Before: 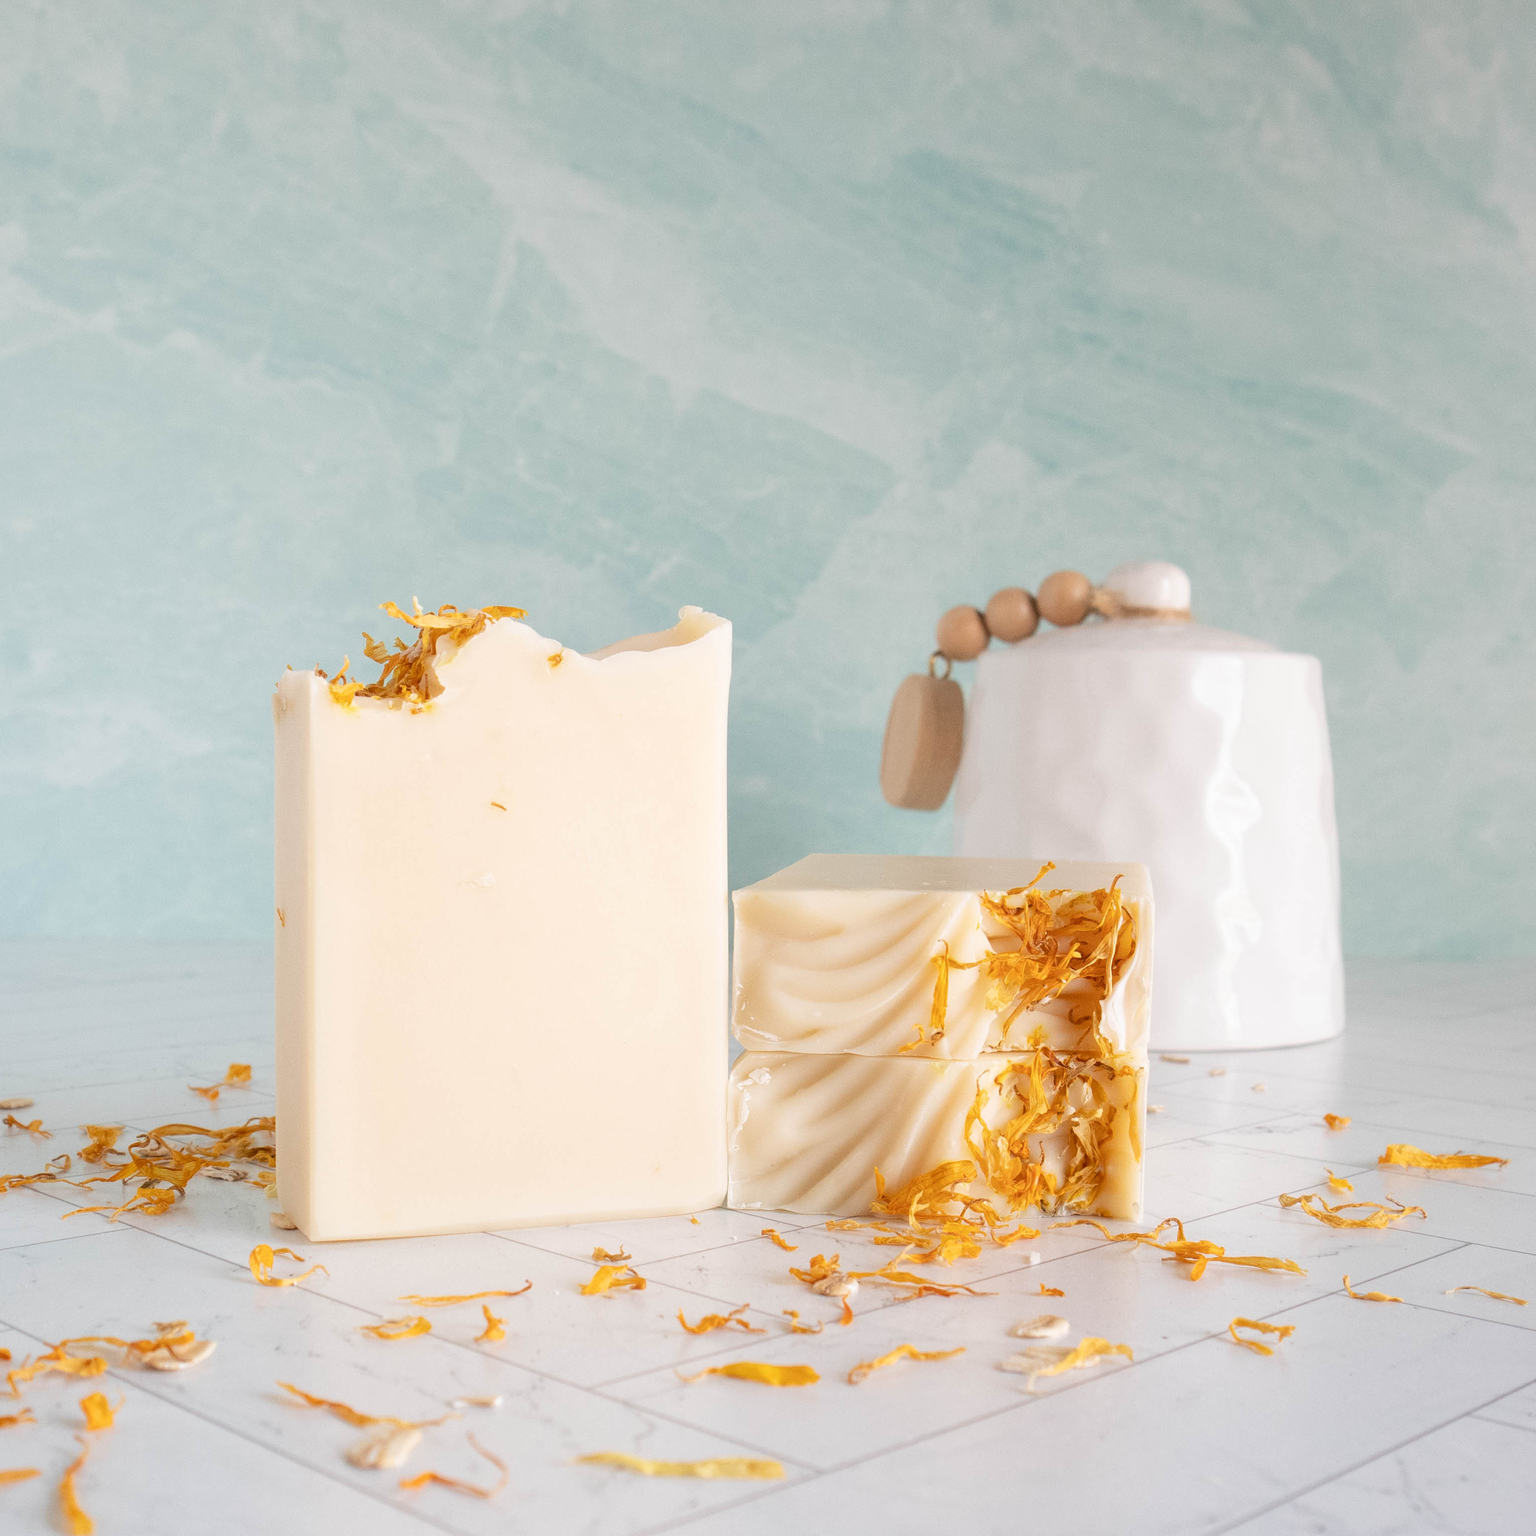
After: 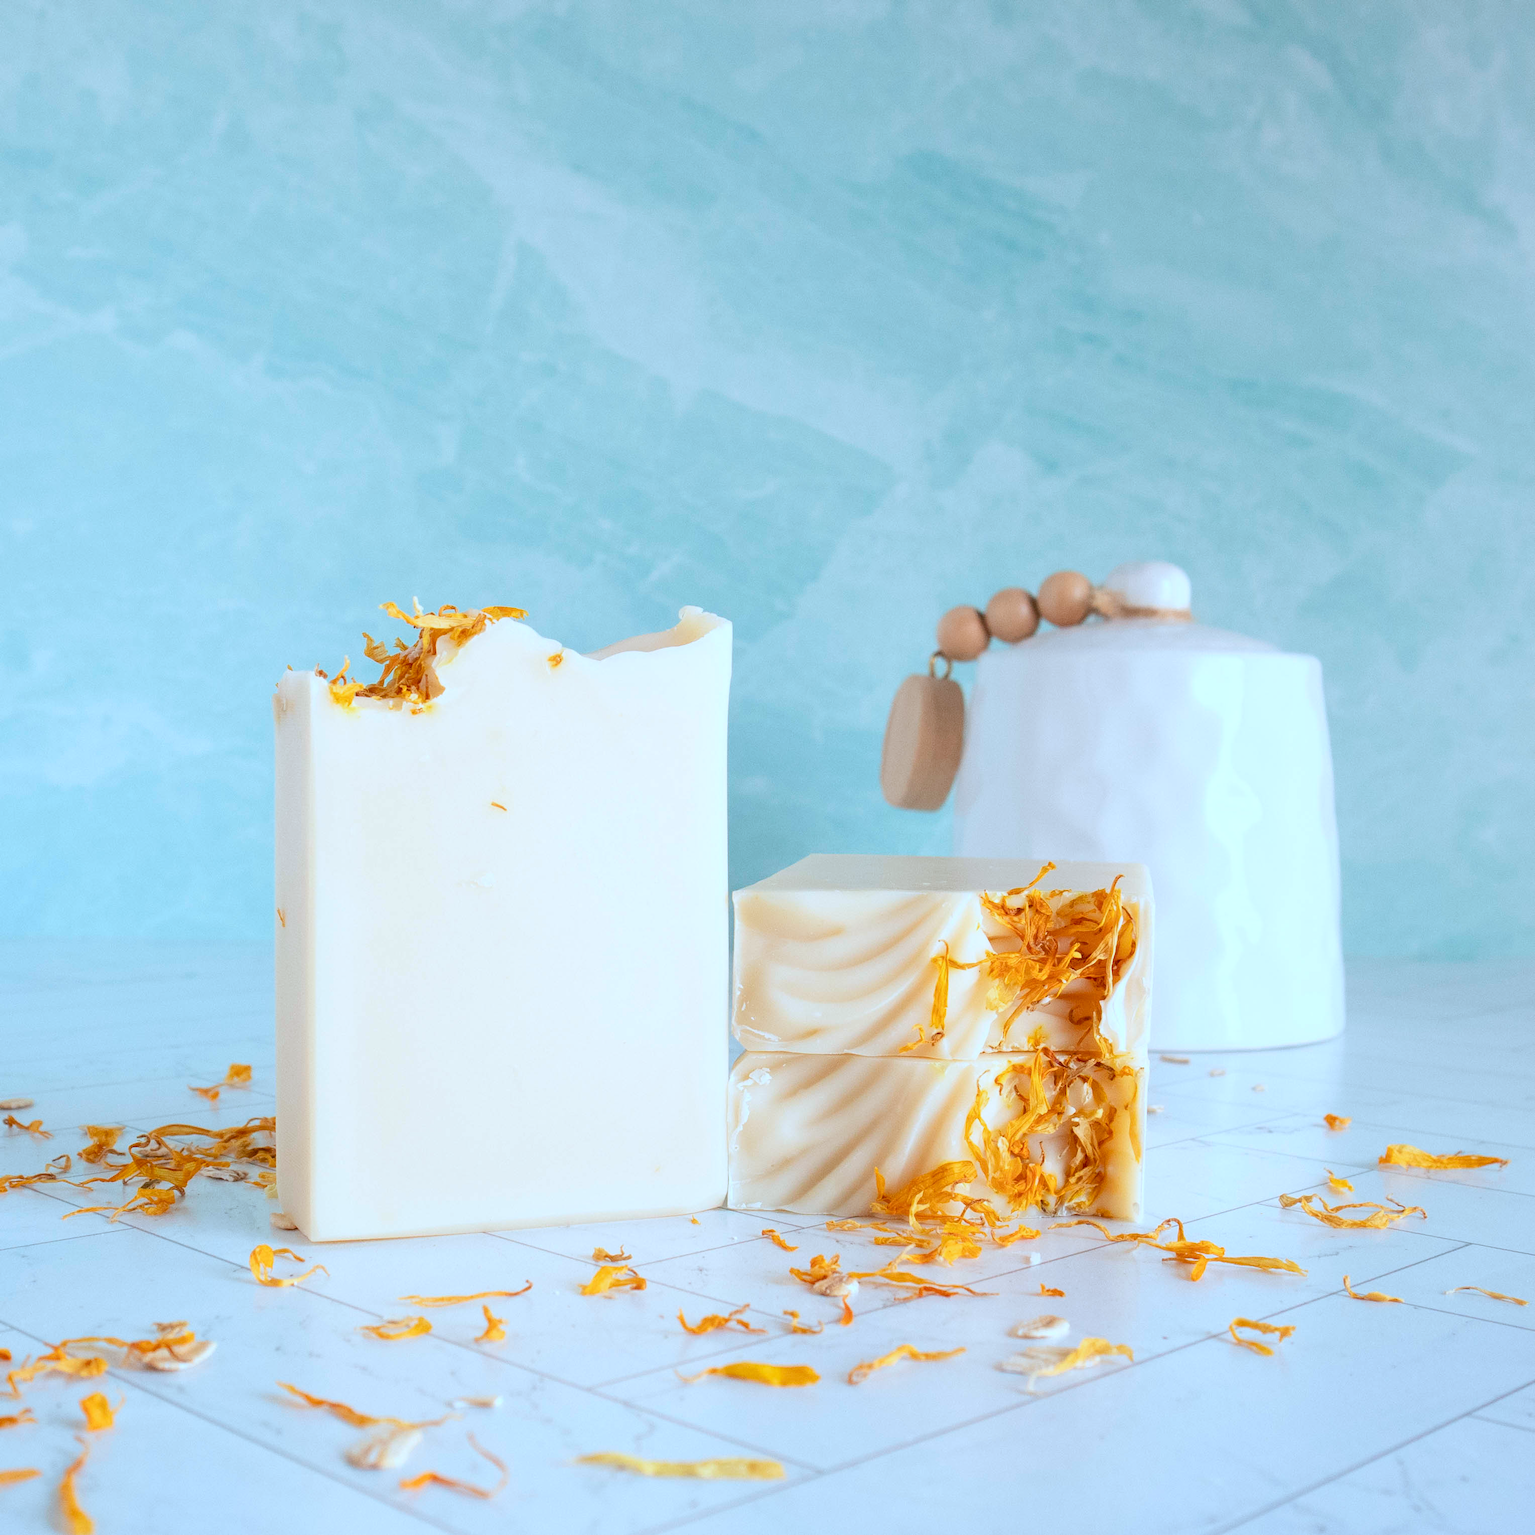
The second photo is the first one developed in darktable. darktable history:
contrast brightness saturation: contrast 0.09, saturation 0.28
color correction: highlights a* -9.73, highlights b* -21.22
